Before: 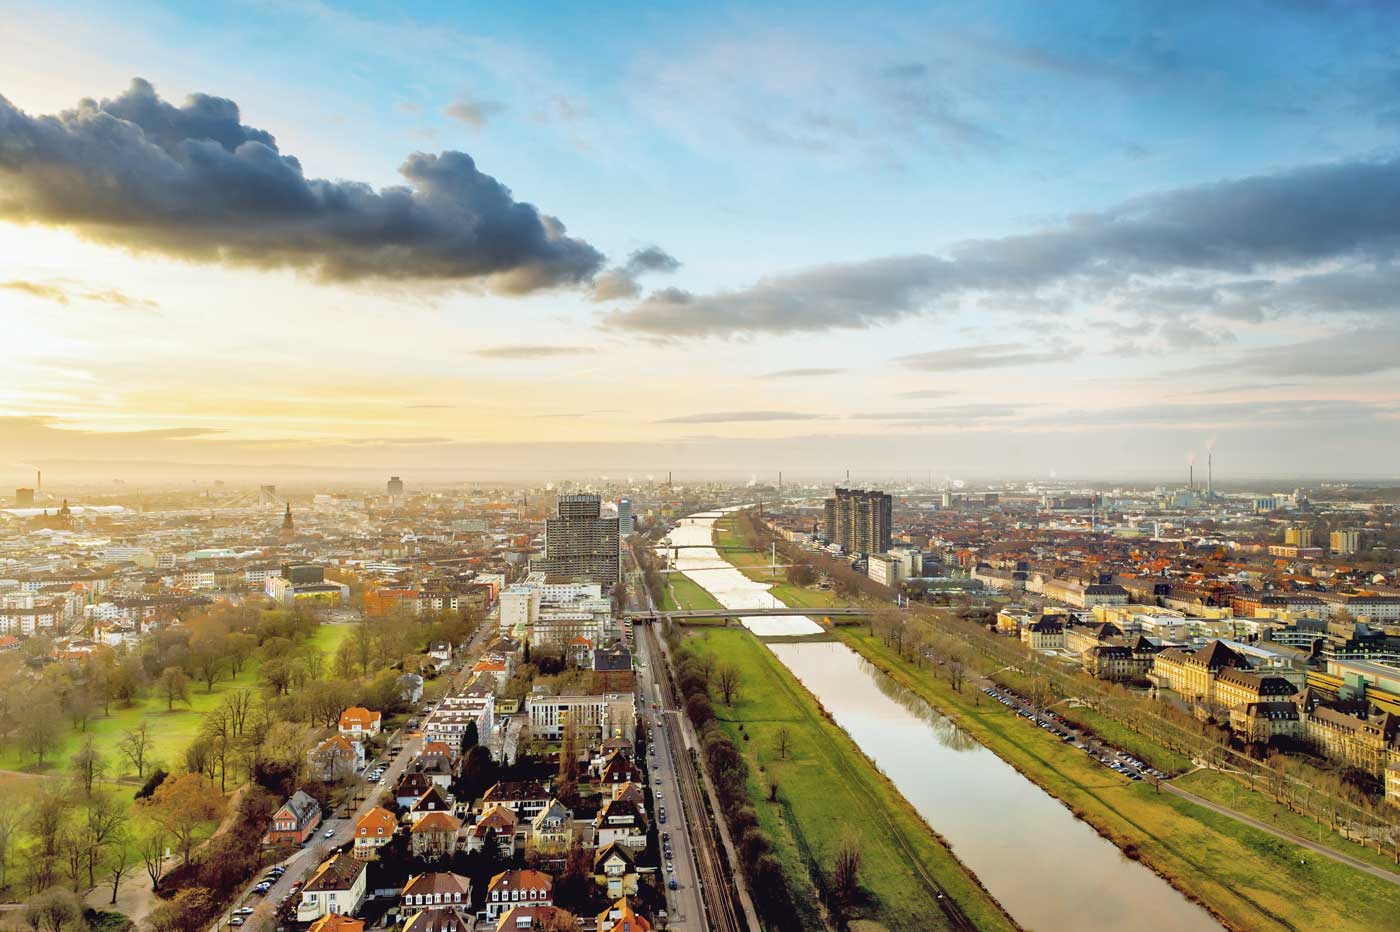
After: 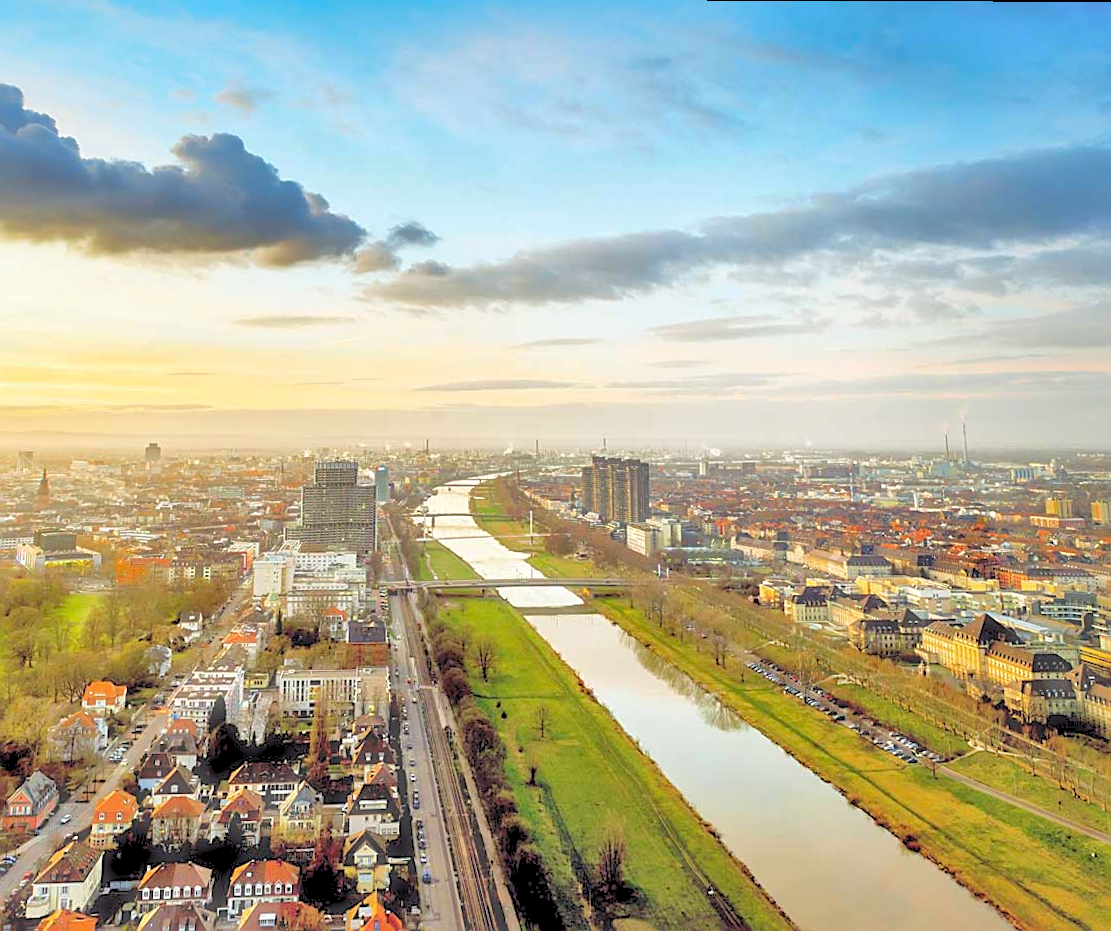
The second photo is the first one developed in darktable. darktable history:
crop and rotate: left 14.584%
shadows and highlights: on, module defaults
white balance: emerald 1
sharpen: on, module defaults
haze removal: strength -0.1, adaptive false
levels: levels [0.072, 0.414, 0.976]
rotate and perspective: rotation 0.215°, lens shift (vertical) -0.139, crop left 0.069, crop right 0.939, crop top 0.002, crop bottom 0.996
